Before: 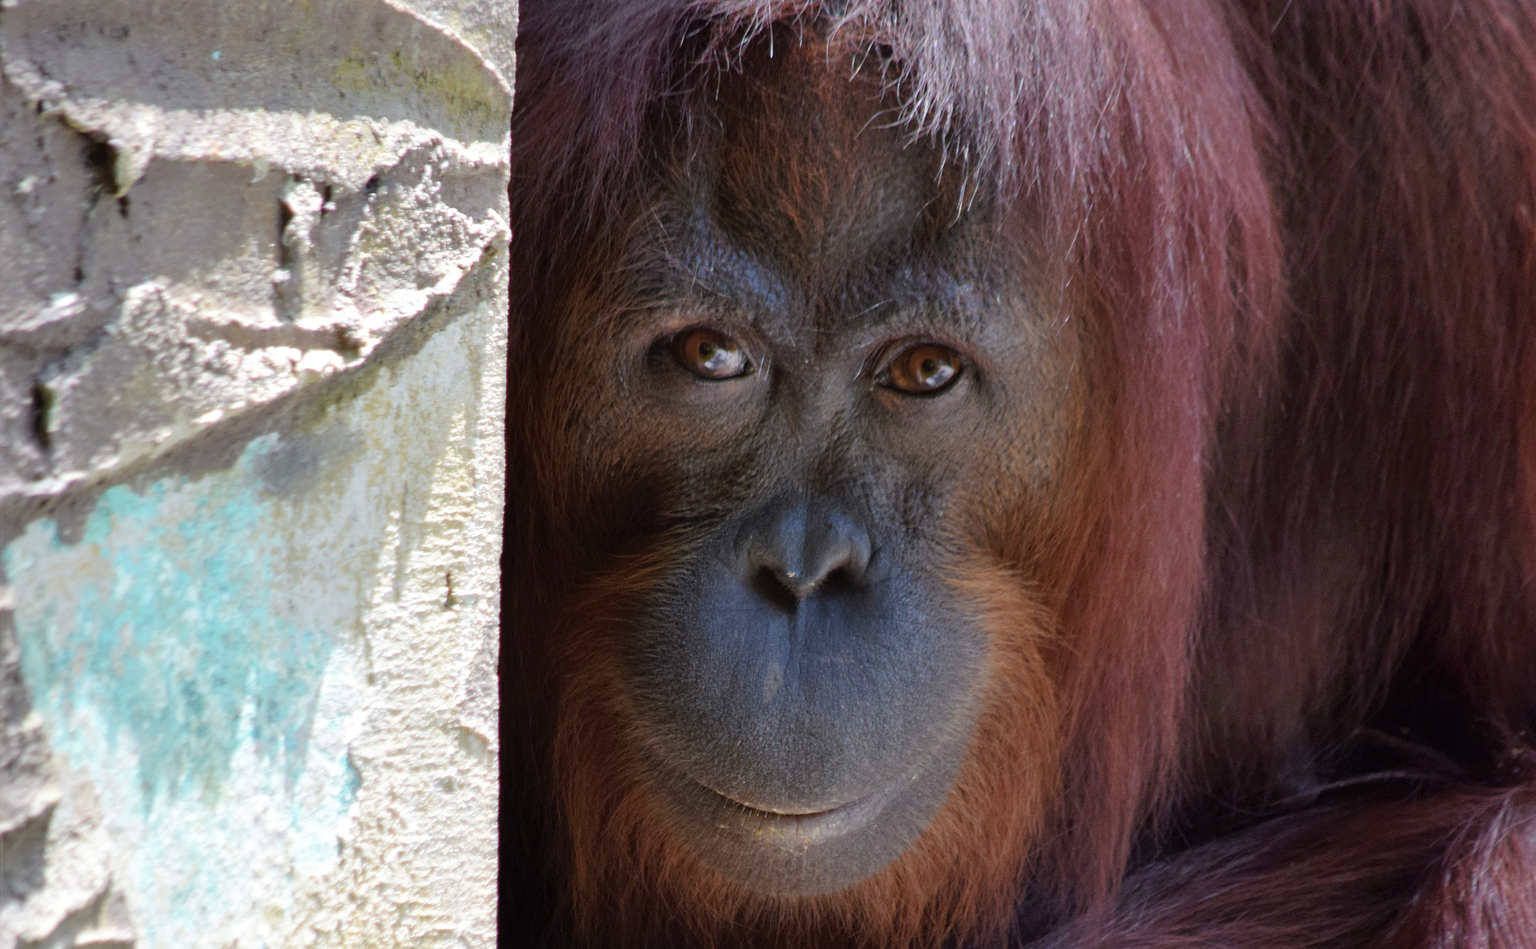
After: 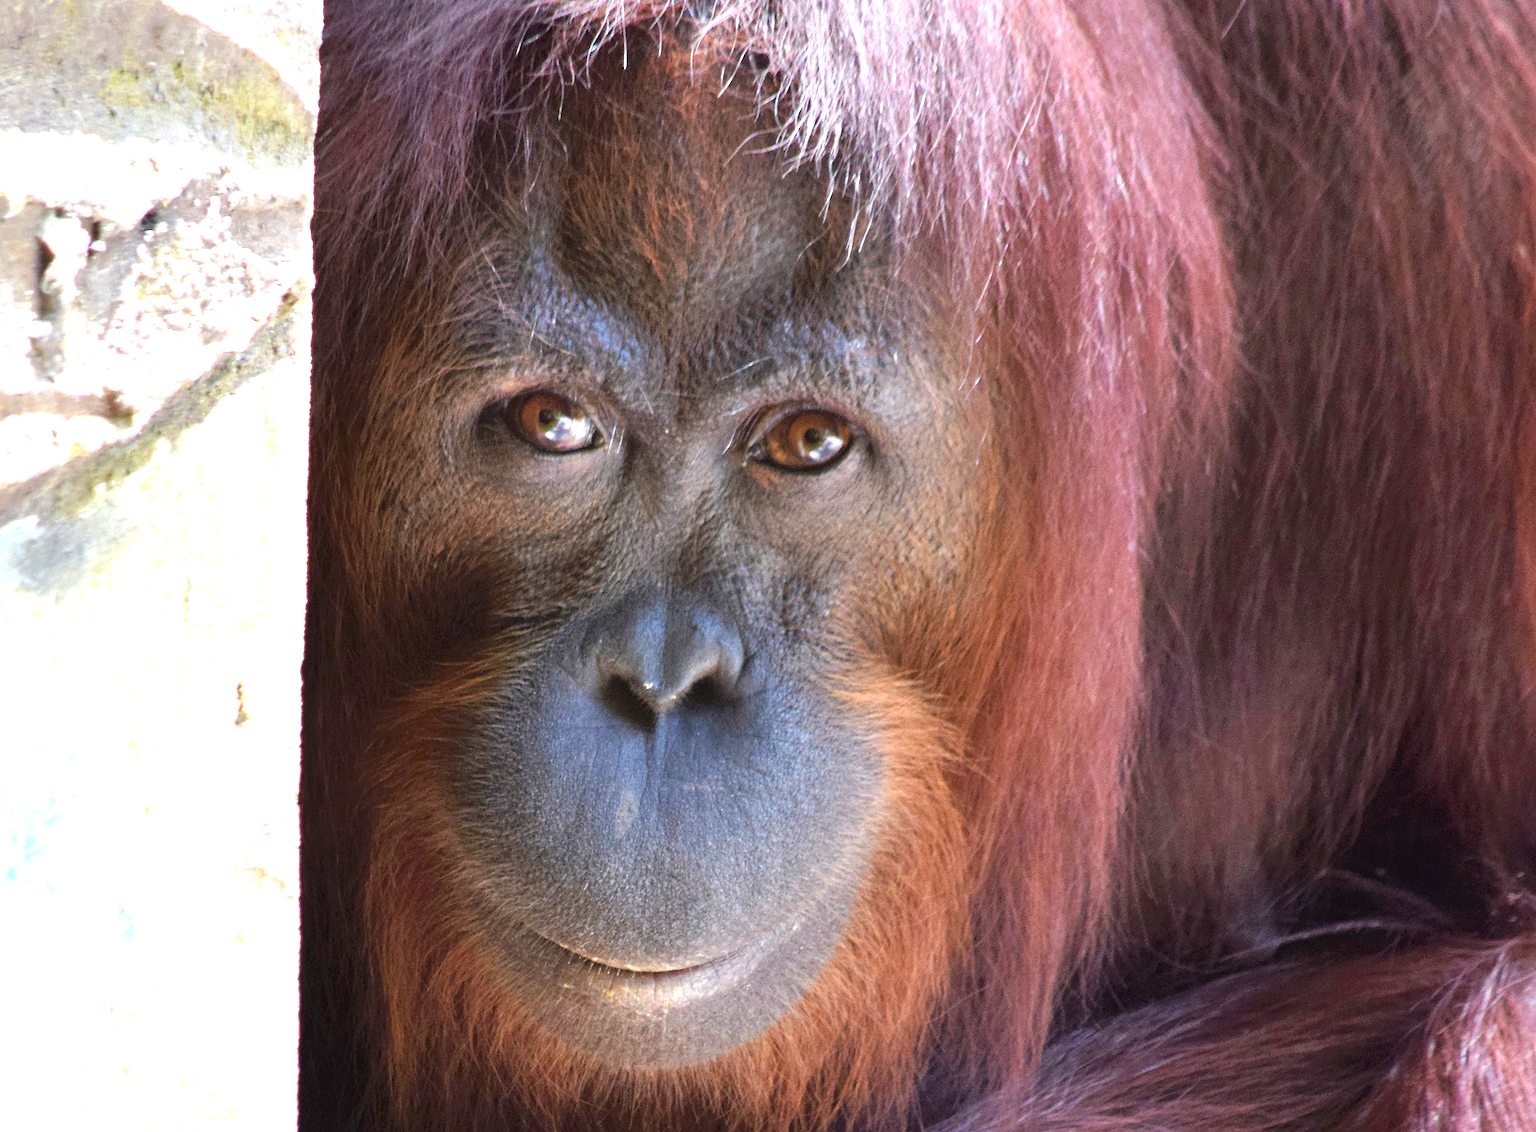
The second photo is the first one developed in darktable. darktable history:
crop: left 16.145%
exposure: black level correction 0, exposure 1.5 EV, compensate exposure bias true, compensate highlight preservation false
